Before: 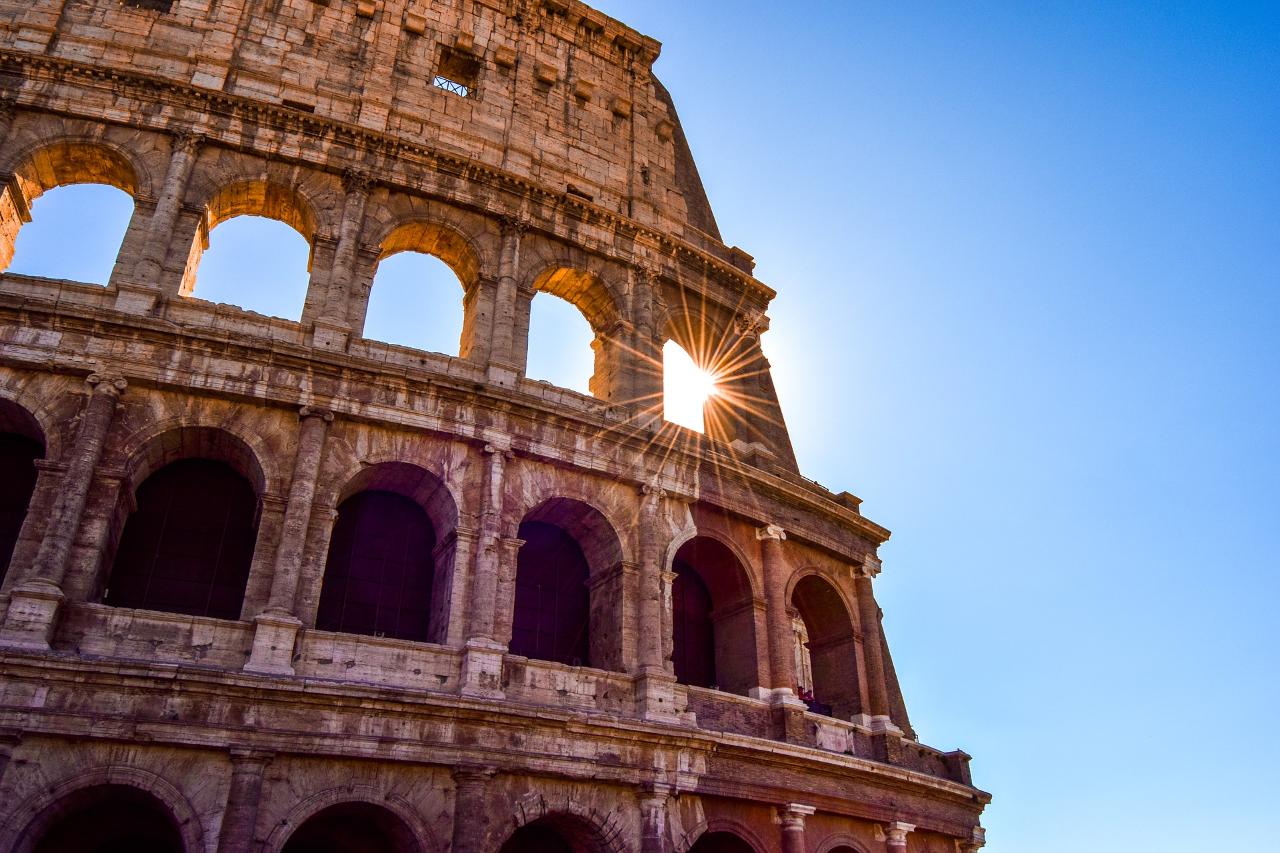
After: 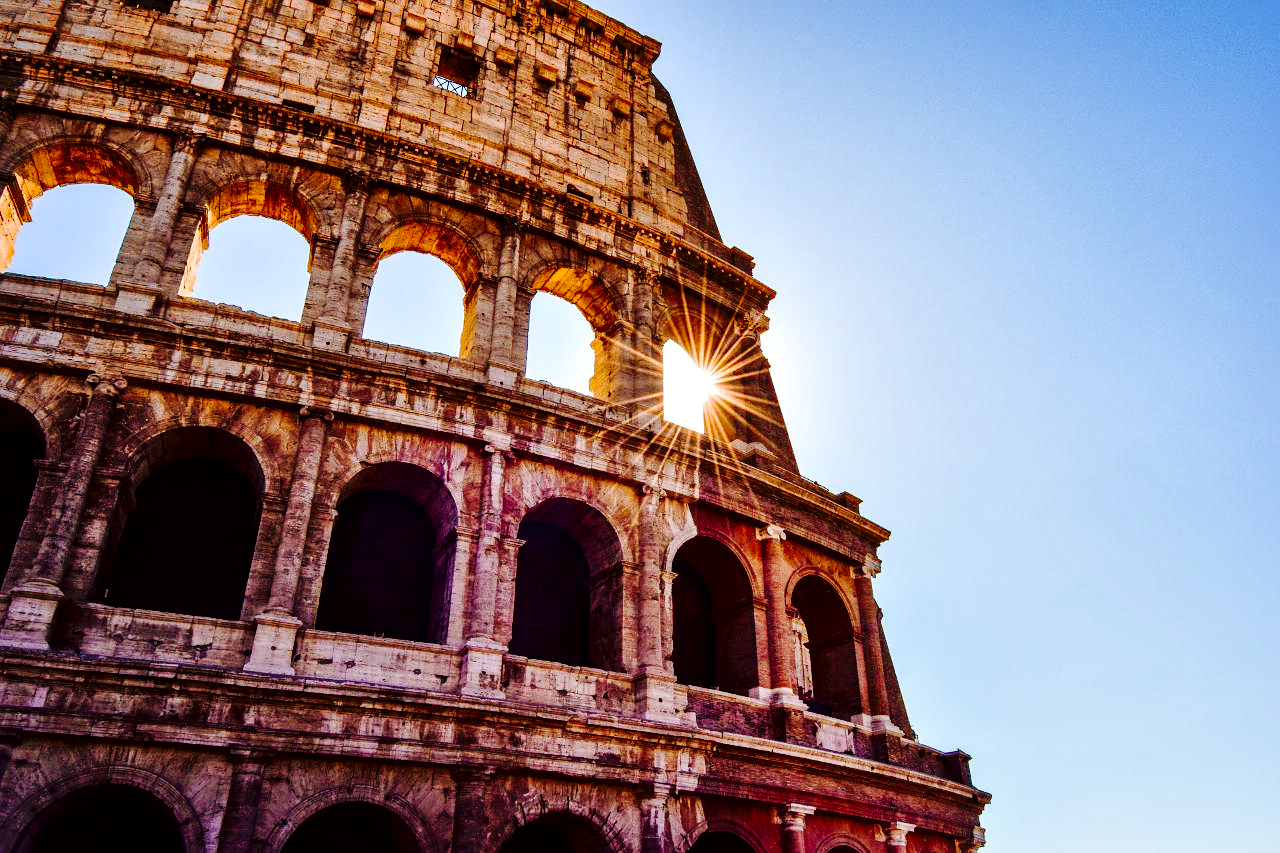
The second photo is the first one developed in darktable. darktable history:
local contrast: mode bilateral grid, contrast 25, coarseness 60, detail 152%, midtone range 0.2
tone curve: curves: ch0 [(0, 0) (0.094, 0.039) (0.243, 0.155) (0.411, 0.482) (0.479, 0.583) (0.654, 0.742) (0.793, 0.851) (0.994, 0.974)]; ch1 [(0, 0) (0.161, 0.092) (0.35, 0.33) (0.392, 0.392) (0.456, 0.456) (0.505, 0.502) (0.537, 0.518) (0.553, 0.53) (0.573, 0.569) (0.718, 0.718) (1, 1)]; ch2 [(0, 0) (0.346, 0.362) (0.411, 0.412) (0.502, 0.502) (0.531, 0.521) (0.576, 0.553) (0.615, 0.621) (1, 1)], preserve colors none
